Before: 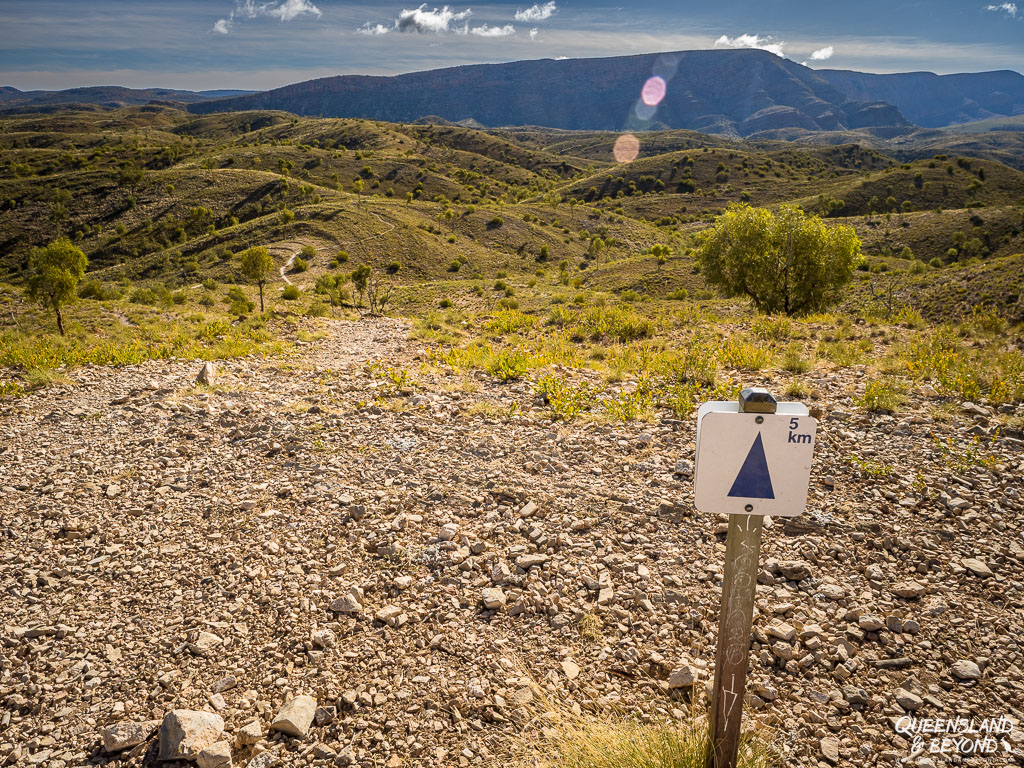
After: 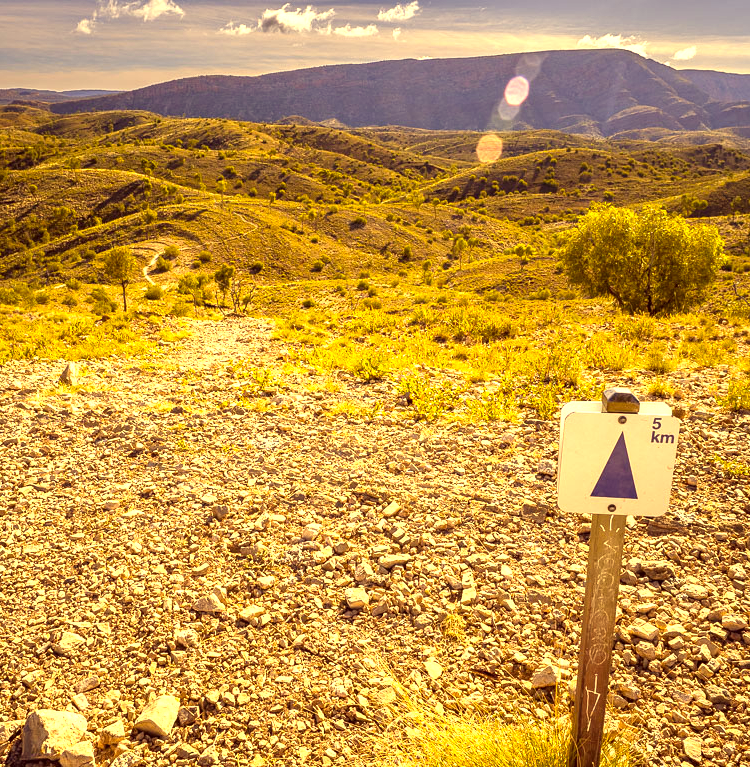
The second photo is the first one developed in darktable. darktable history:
color correction: highlights a* 10.12, highlights b* 39.04, shadows a* 14.62, shadows b* 3.37
crop: left 13.443%, right 13.31%
exposure: black level correction 0, exposure 0.95 EV, compensate exposure bias true, compensate highlight preservation false
